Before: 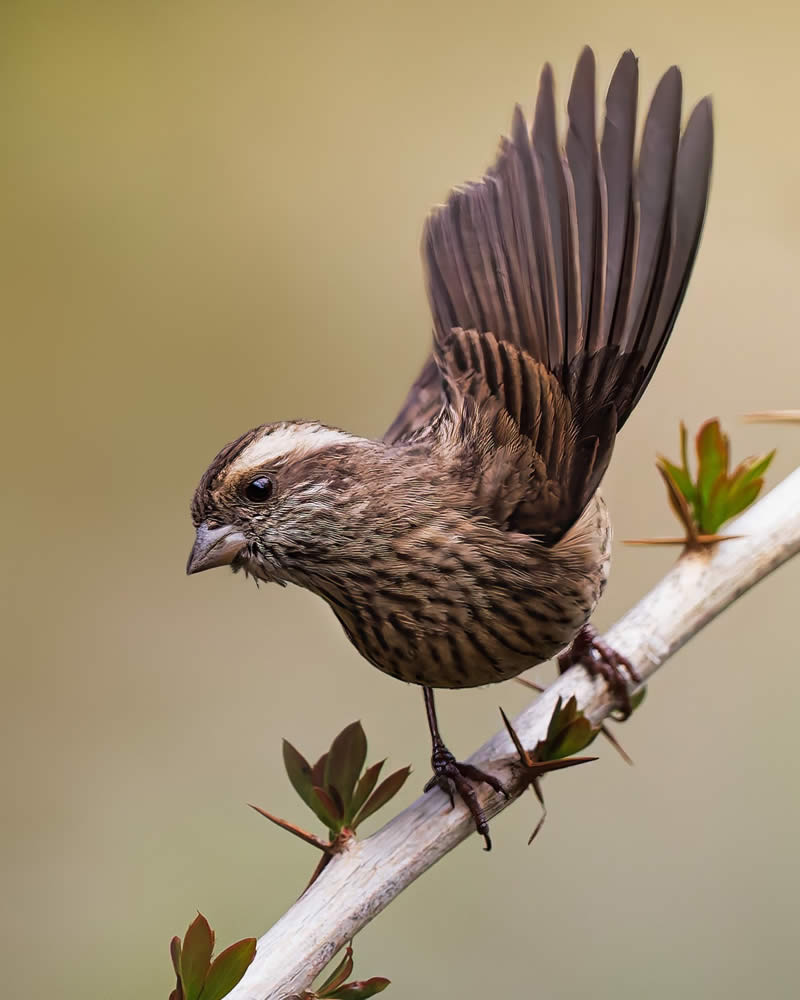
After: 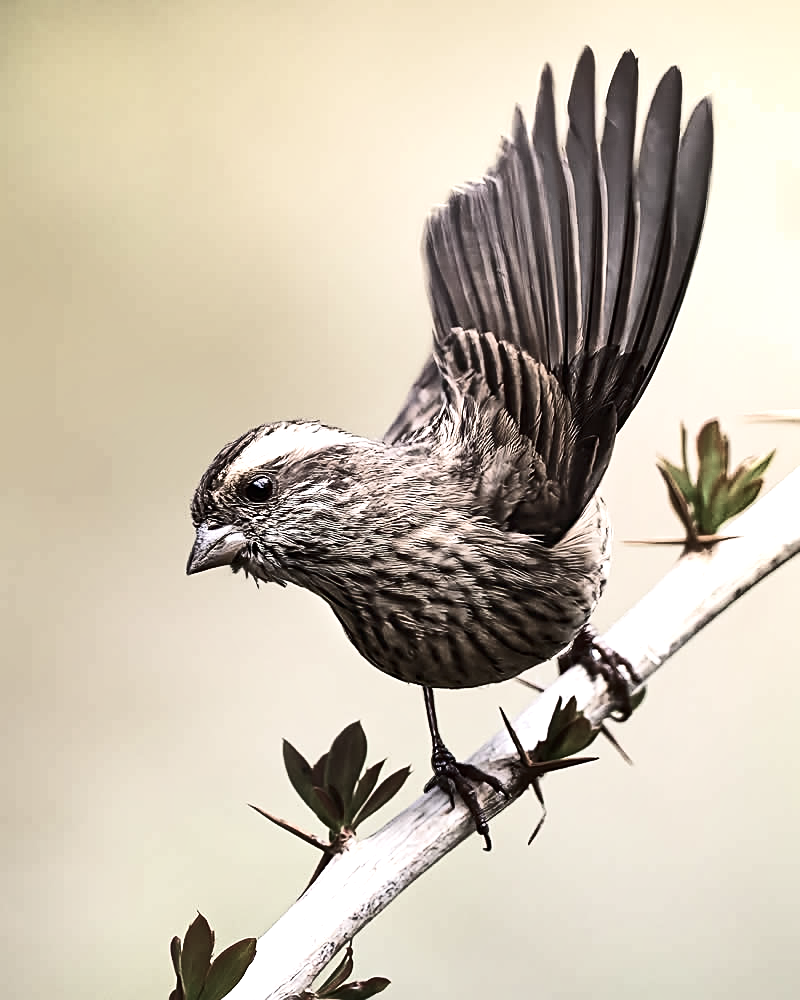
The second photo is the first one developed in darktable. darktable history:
contrast brightness saturation: contrast 0.292
shadows and highlights: soften with gaussian
exposure: black level correction 0, exposure 0.952 EV, compensate highlight preservation false
color correction: highlights b* 0.066, saturation 0.32
sharpen: on, module defaults
velvia: on, module defaults
